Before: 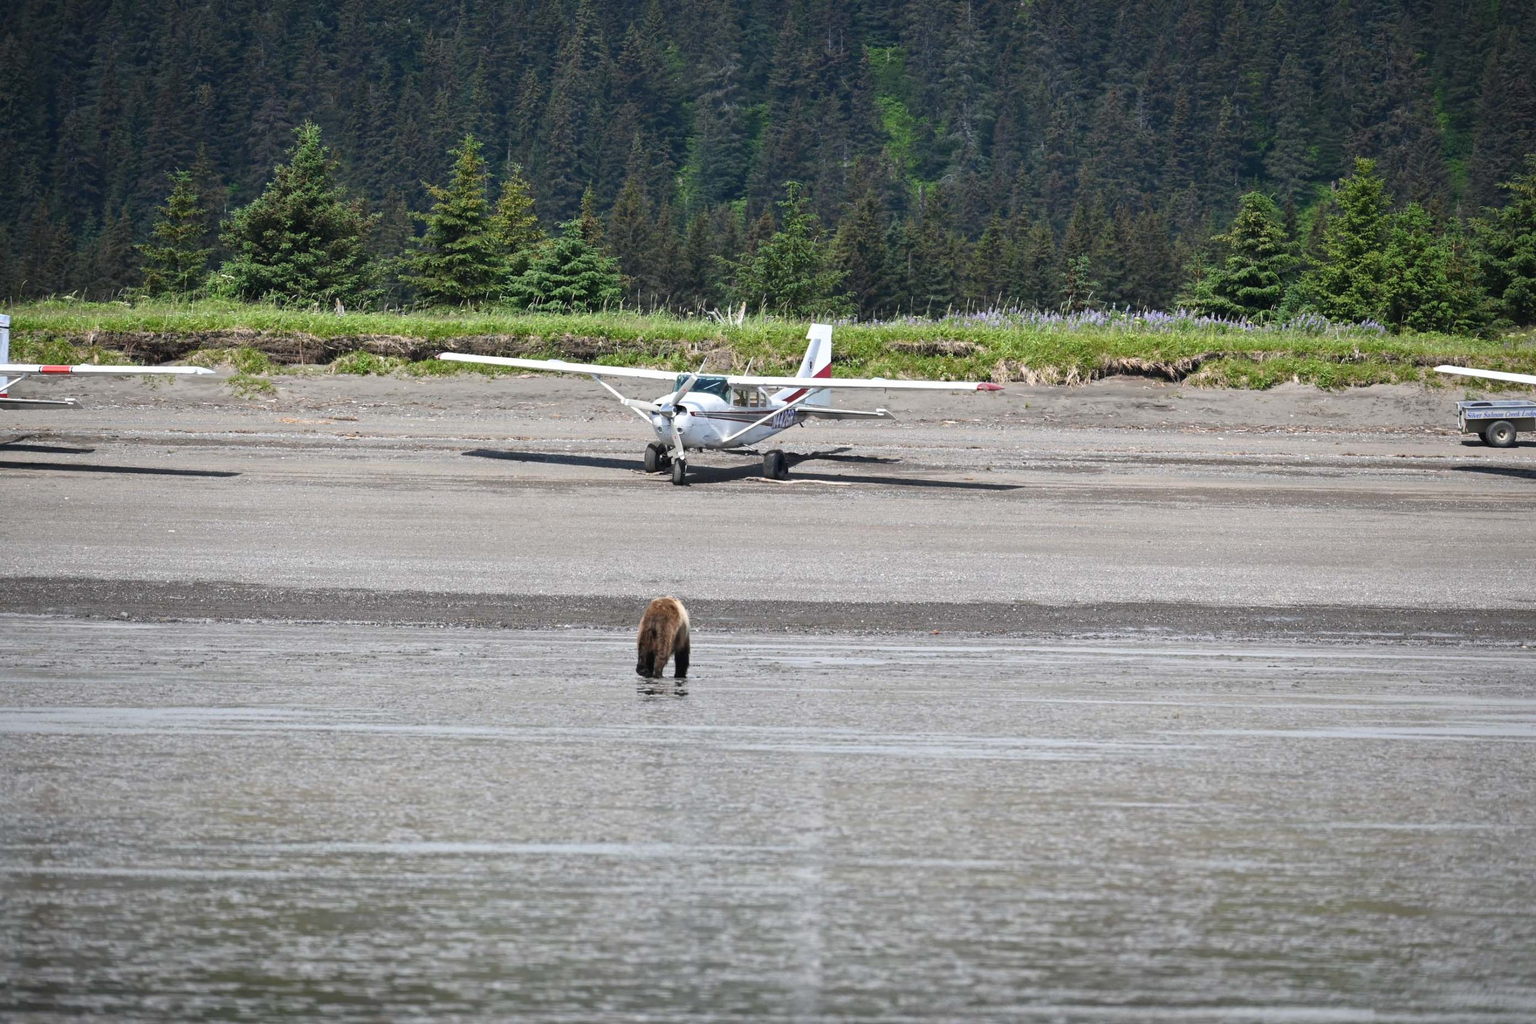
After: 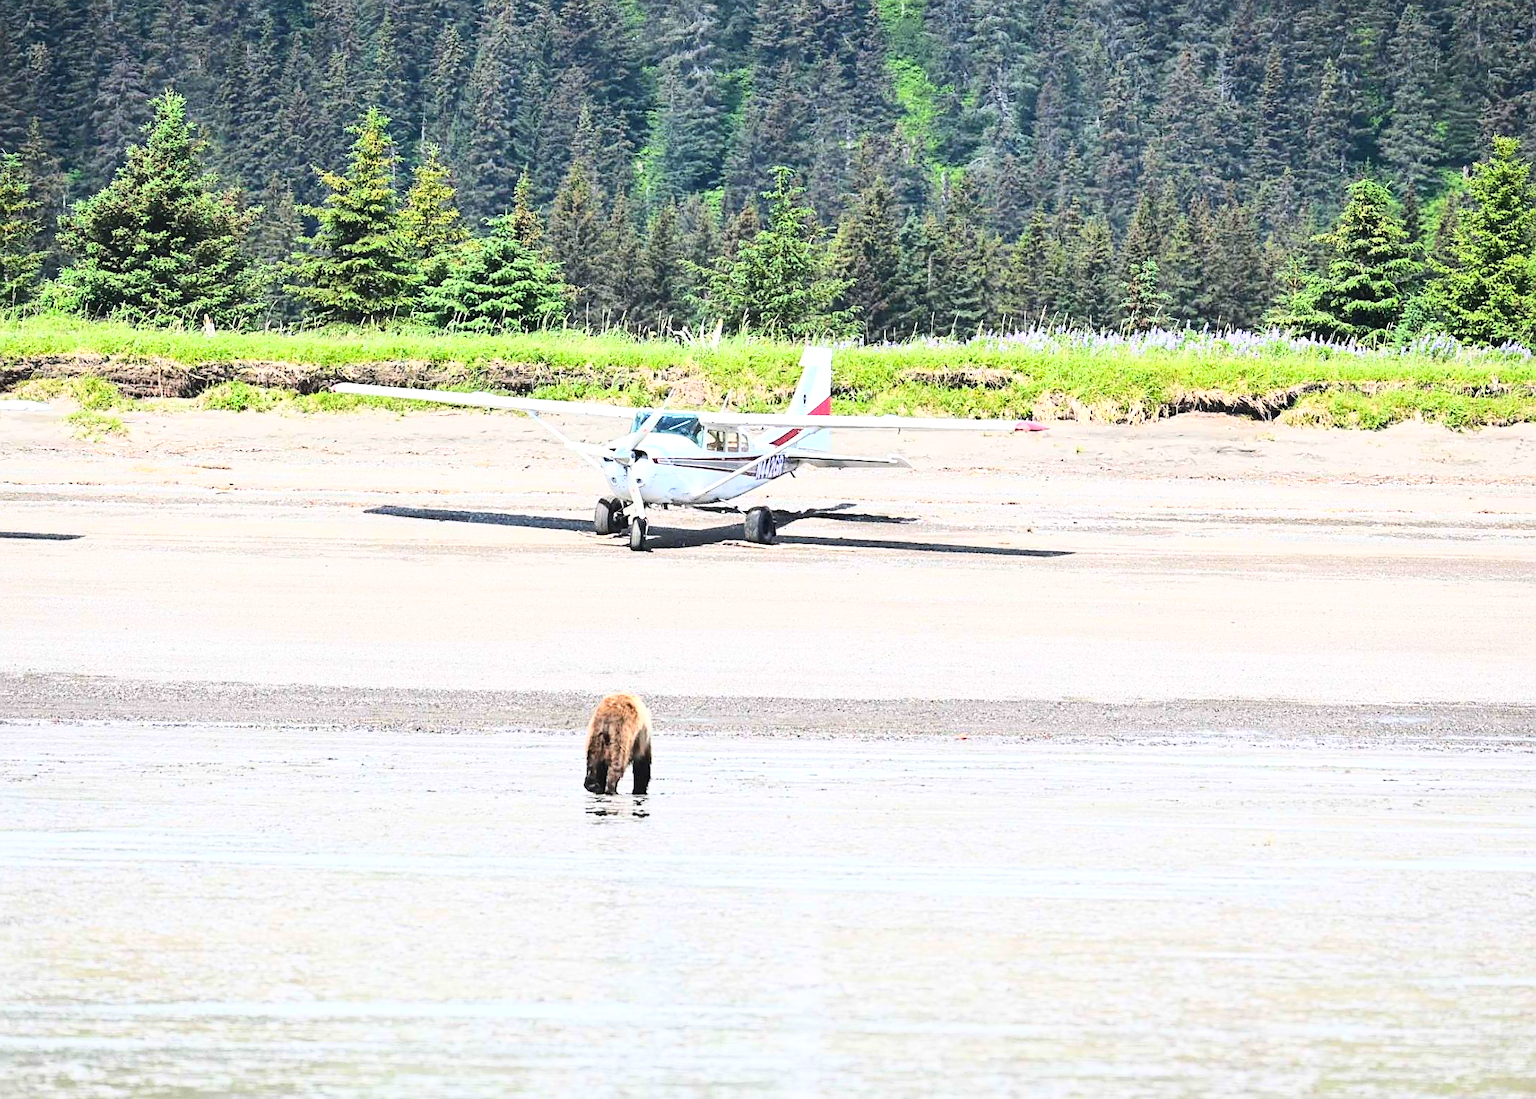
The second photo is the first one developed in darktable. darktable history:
crop: left 11.369%, top 4.901%, right 9.553%, bottom 10.19%
base curve: curves: ch0 [(0, 0) (0.028, 0.03) (0.121, 0.232) (0.46, 0.748) (0.859, 0.968) (1, 1)]
contrast brightness saturation: contrast 0.2, brightness 0.166, saturation 0.229
exposure: black level correction 0, exposure 0.589 EV, compensate highlight preservation false
sharpen: on, module defaults
tone equalizer: edges refinement/feathering 500, mask exposure compensation -1.57 EV, preserve details no
